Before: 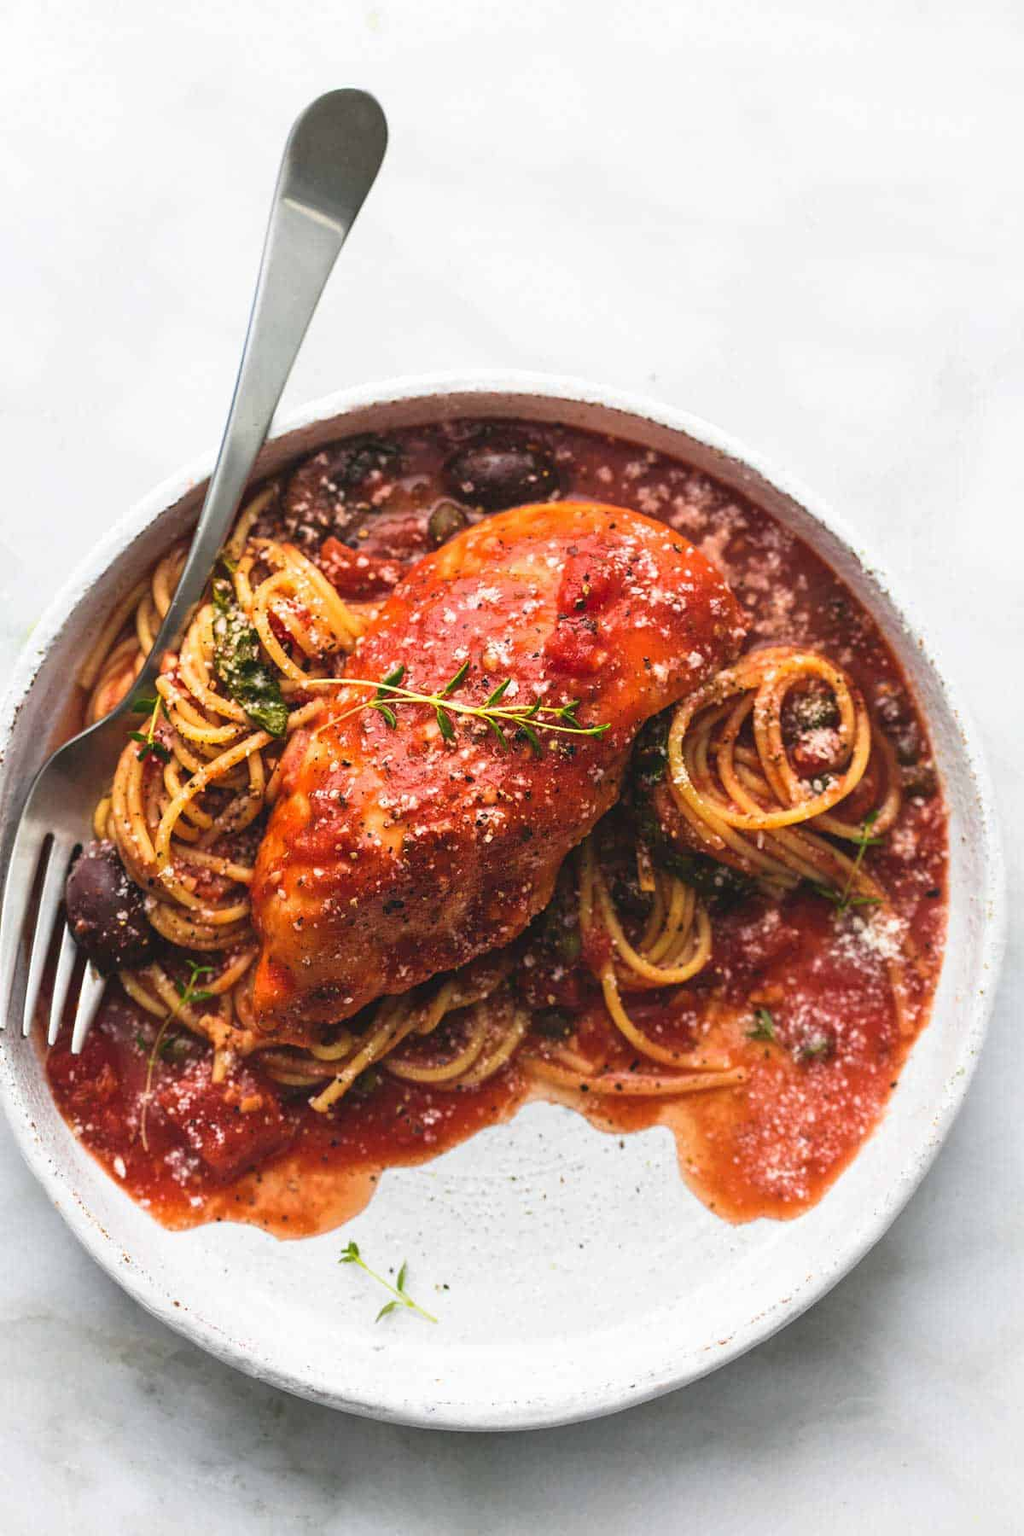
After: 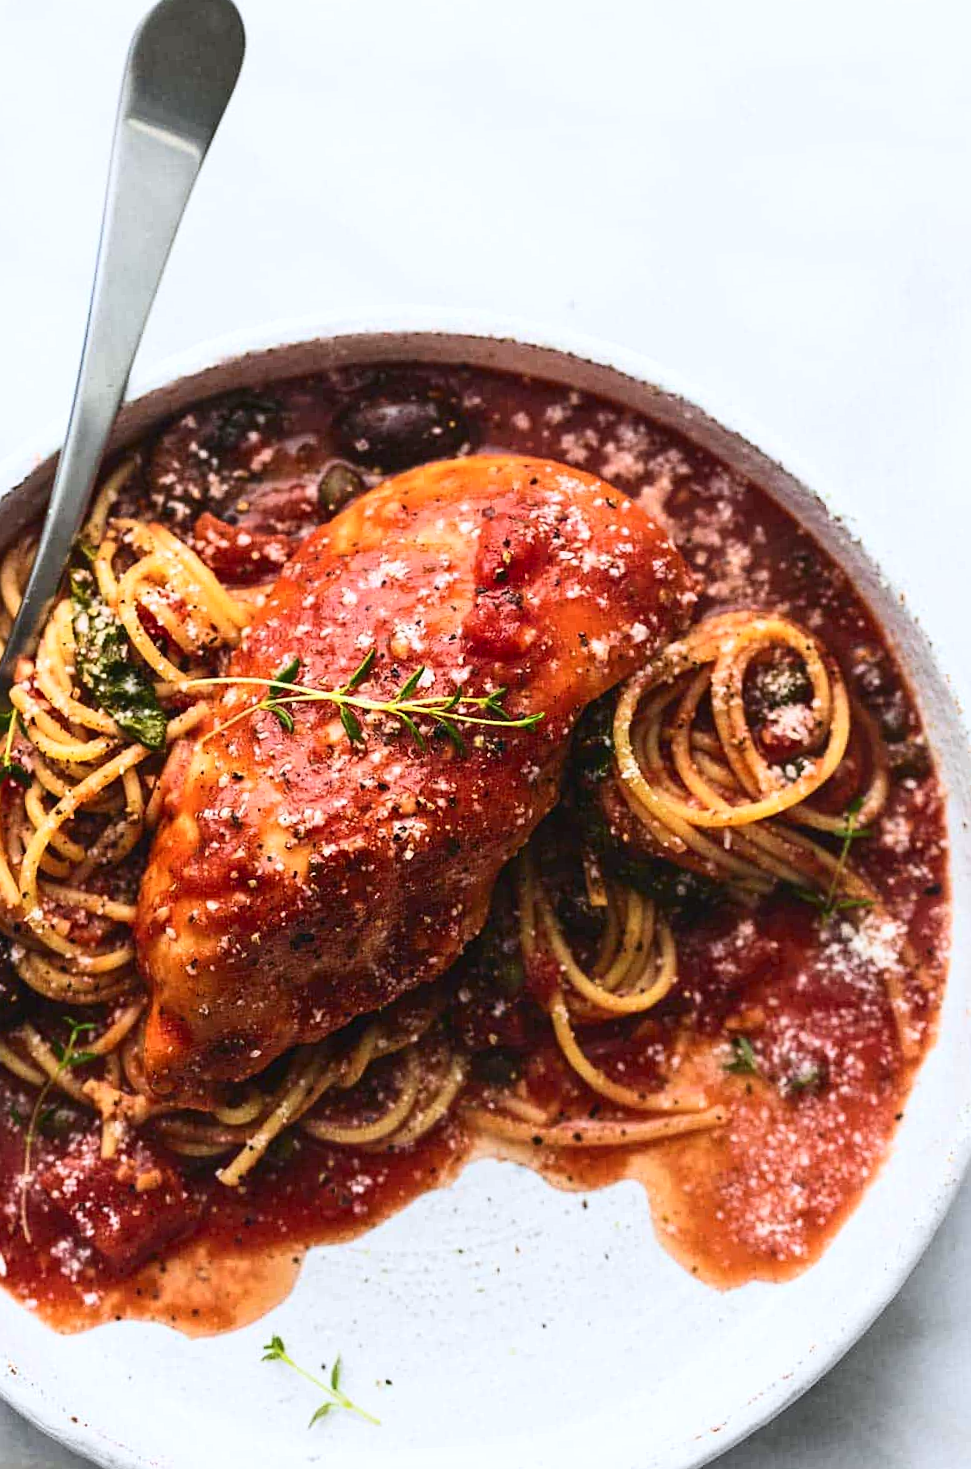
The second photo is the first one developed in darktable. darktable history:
white balance: red 0.974, blue 1.044
rotate and perspective: rotation -3.18°, automatic cropping off
contrast brightness saturation: contrast 0.22
crop: left 16.768%, top 8.653%, right 8.362%, bottom 12.485%
sharpen: radius 1.272, amount 0.305, threshold 0
